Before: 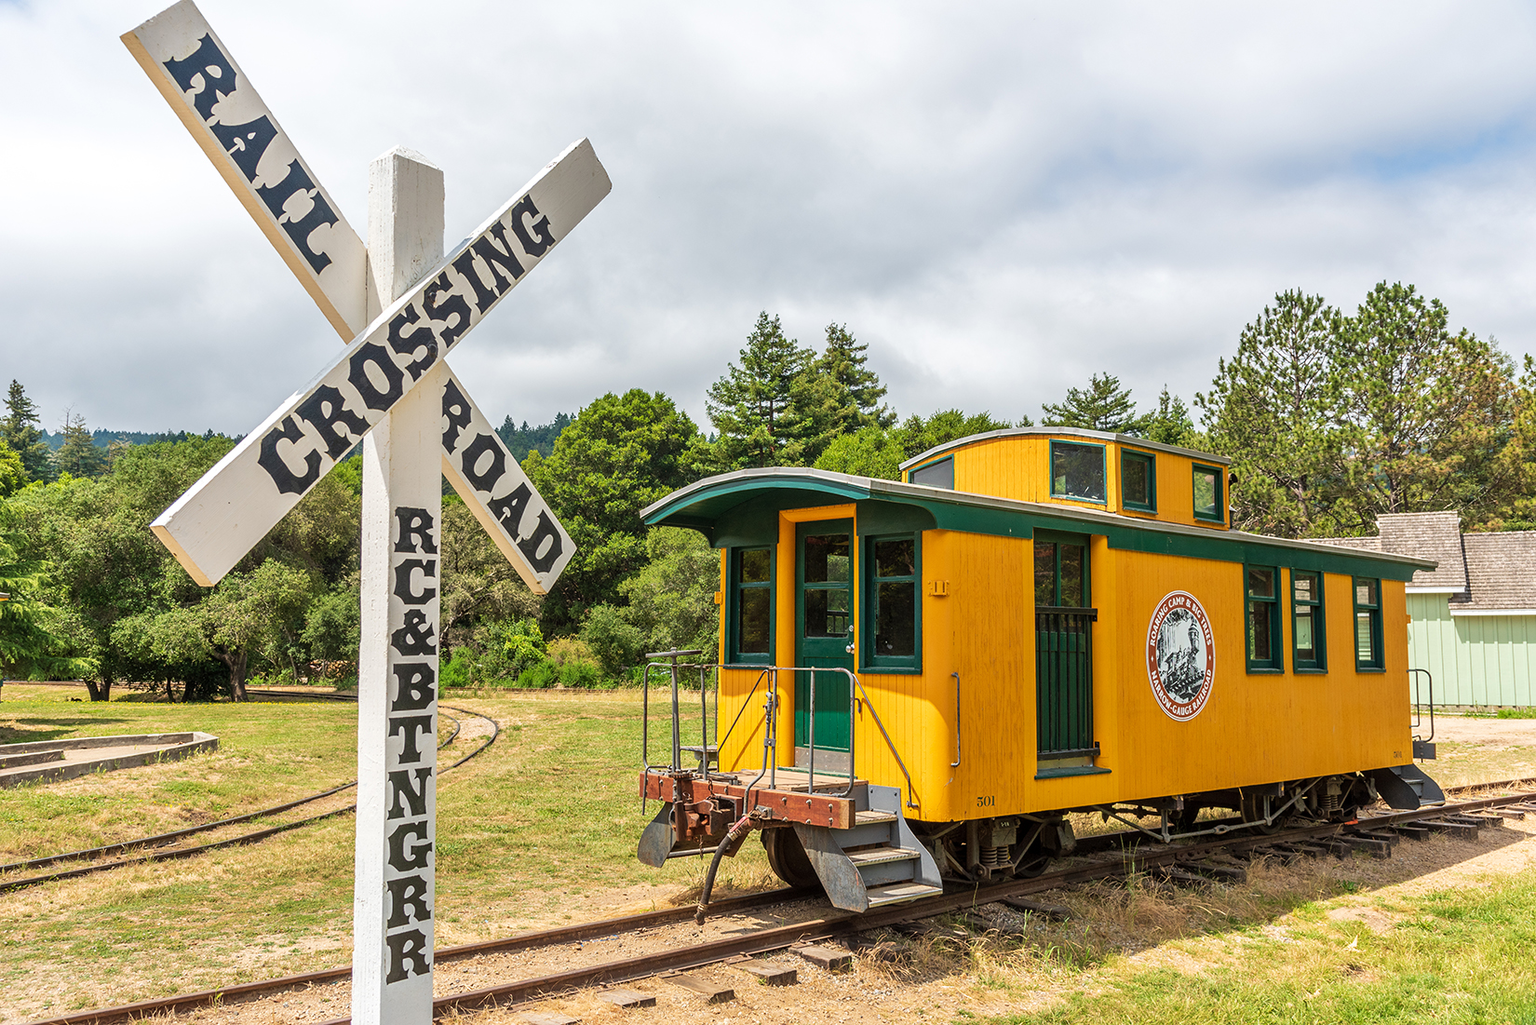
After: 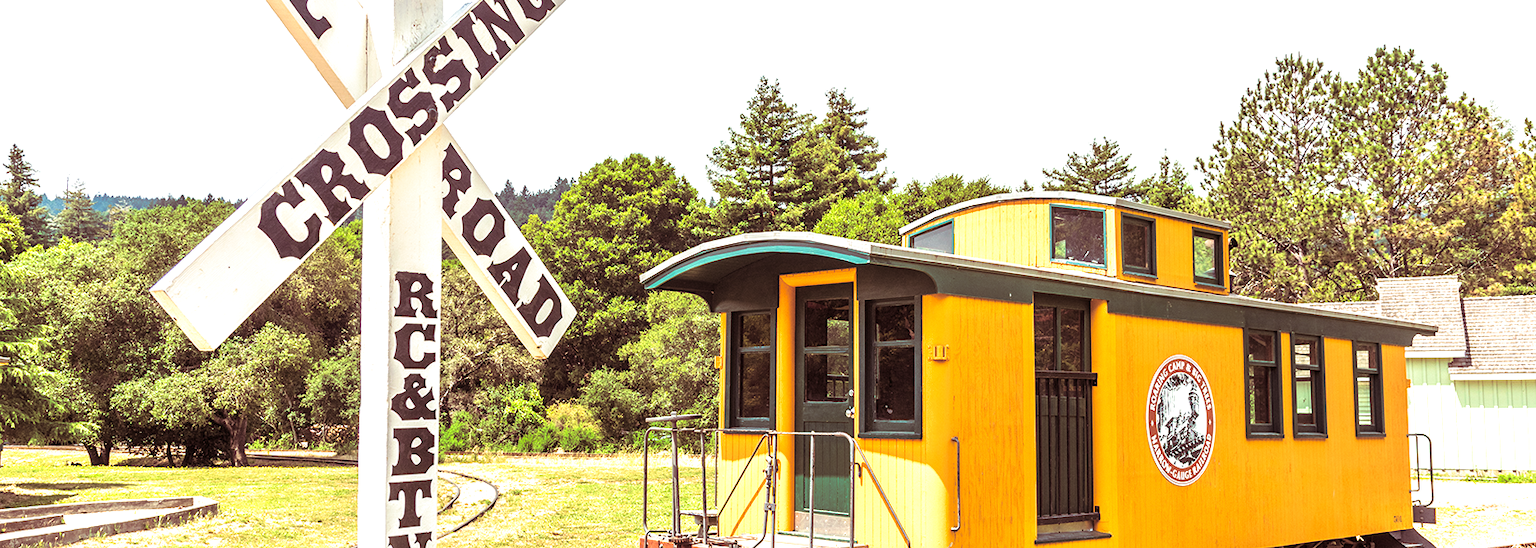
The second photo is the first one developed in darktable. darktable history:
split-toning: shadows › hue 360°
crop and rotate: top 23.043%, bottom 23.437%
exposure: exposure 1 EV, compensate highlight preservation false
